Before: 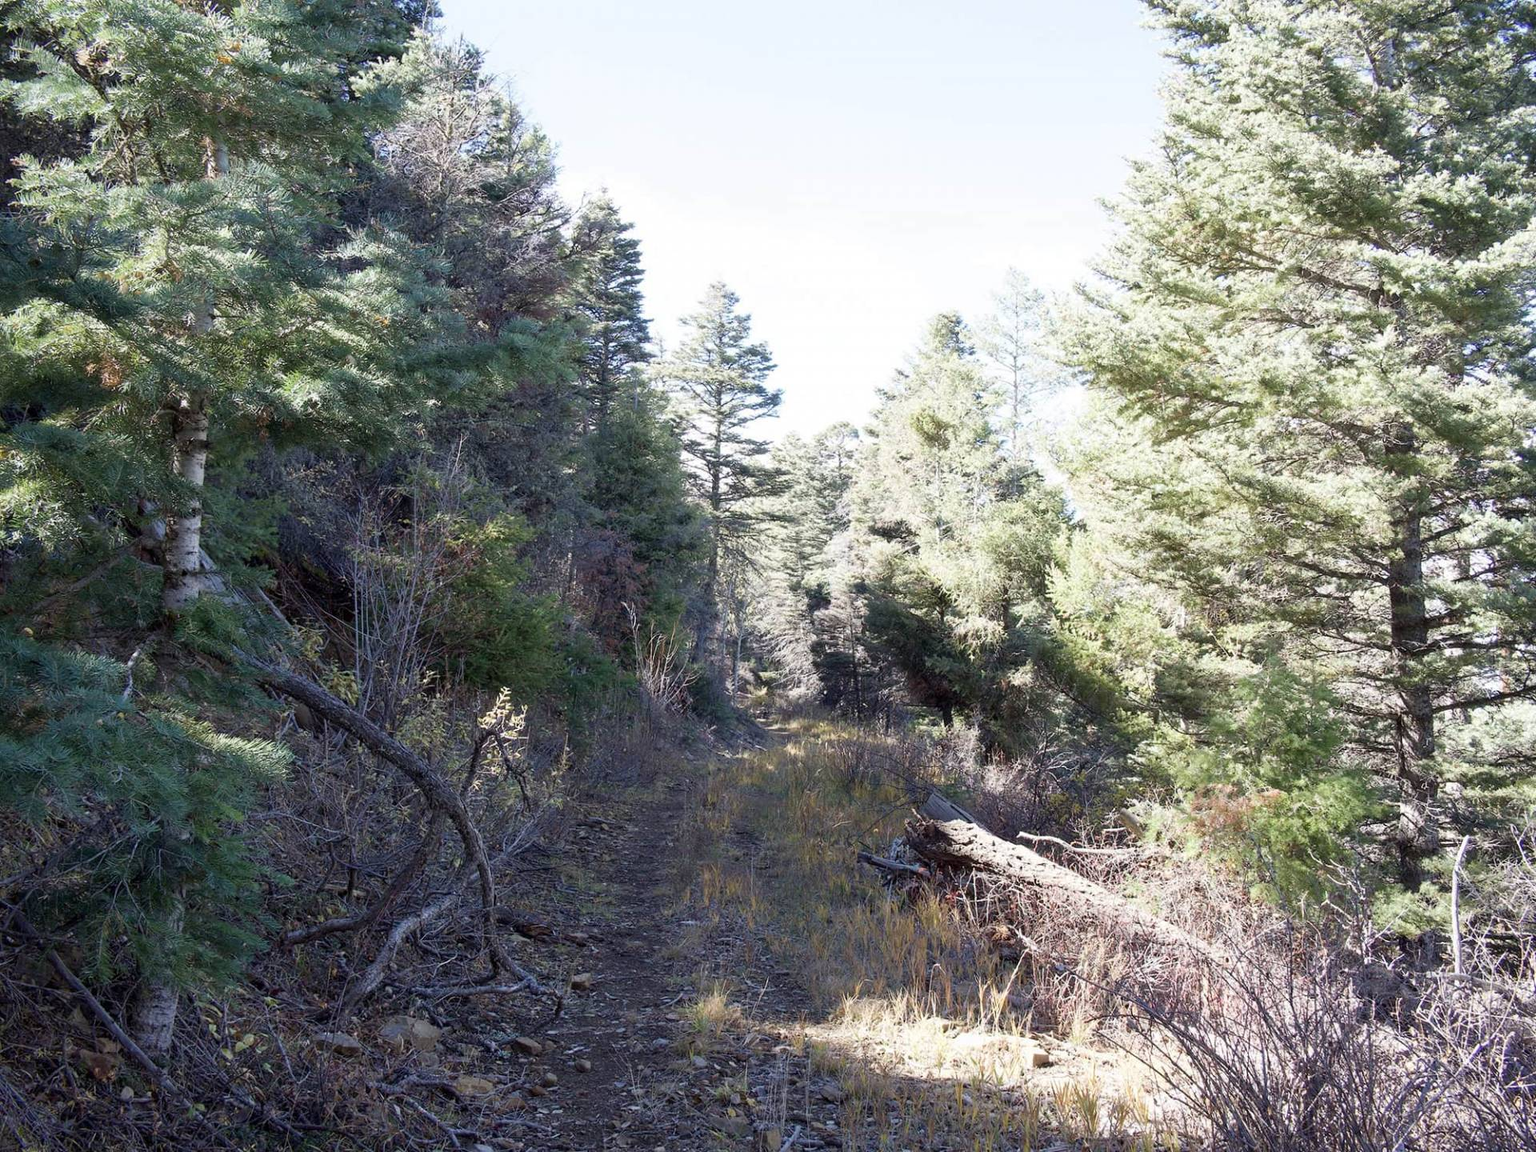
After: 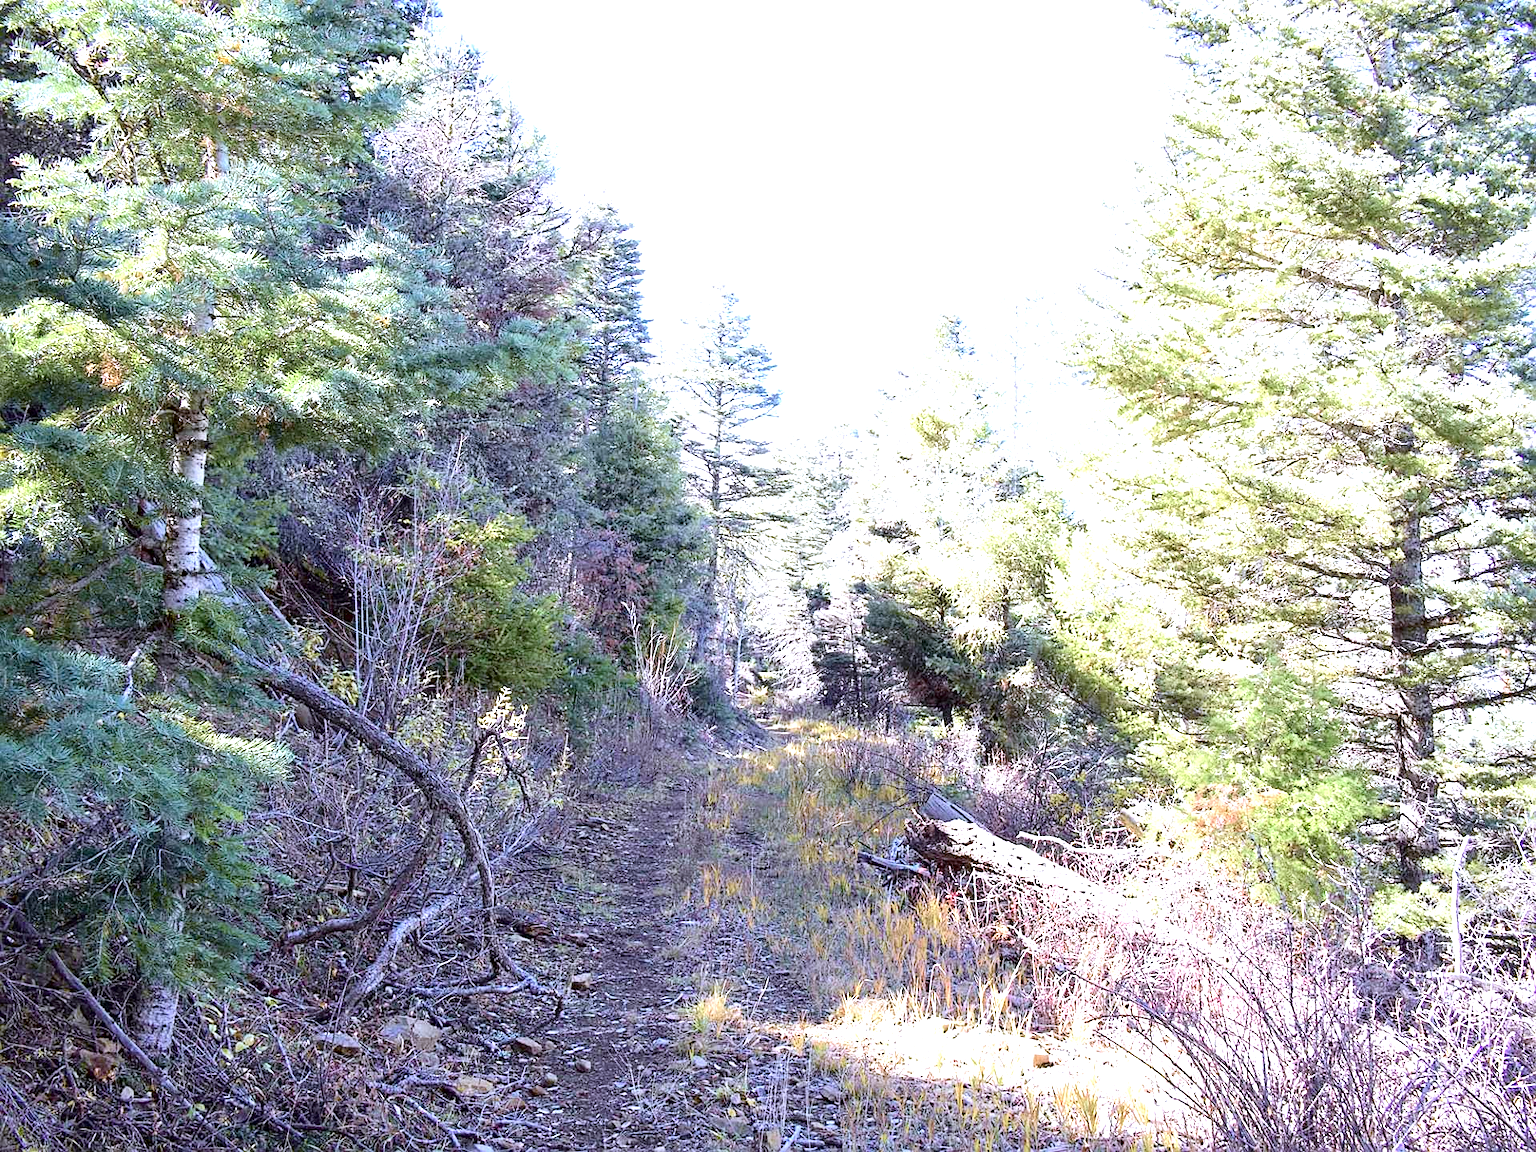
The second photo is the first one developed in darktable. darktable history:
sharpen: on, module defaults
white balance: red 0.967, blue 1.119, emerald 0.756
exposure: black level correction 0, exposure 1.675 EV, compensate exposure bias true, compensate highlight preservation false
haze removal: compatibility mode true, adaptive false
tone curve: curves: ch0 [(0, 0) (0.091, 0.066) (0.184, 0.16) (0.491, 0.519) (0.748, 0.765) (1, 0.919)]; ch1 [(0, 0) (0.179, 0.173) (0.322, 0.32) (0.424, 0.424) (0.502, 0.504) (0.56, 0.575) (0.631, 0.675) (0.777, 0.806) (1, 1)]; ch2 [(0, 0) (0.434, 0.447) (0.485, 0.495) (0.524, 0.563) (0.676, 0.691) (1, 1)], color space Lab, independent channels, preserve colors none
